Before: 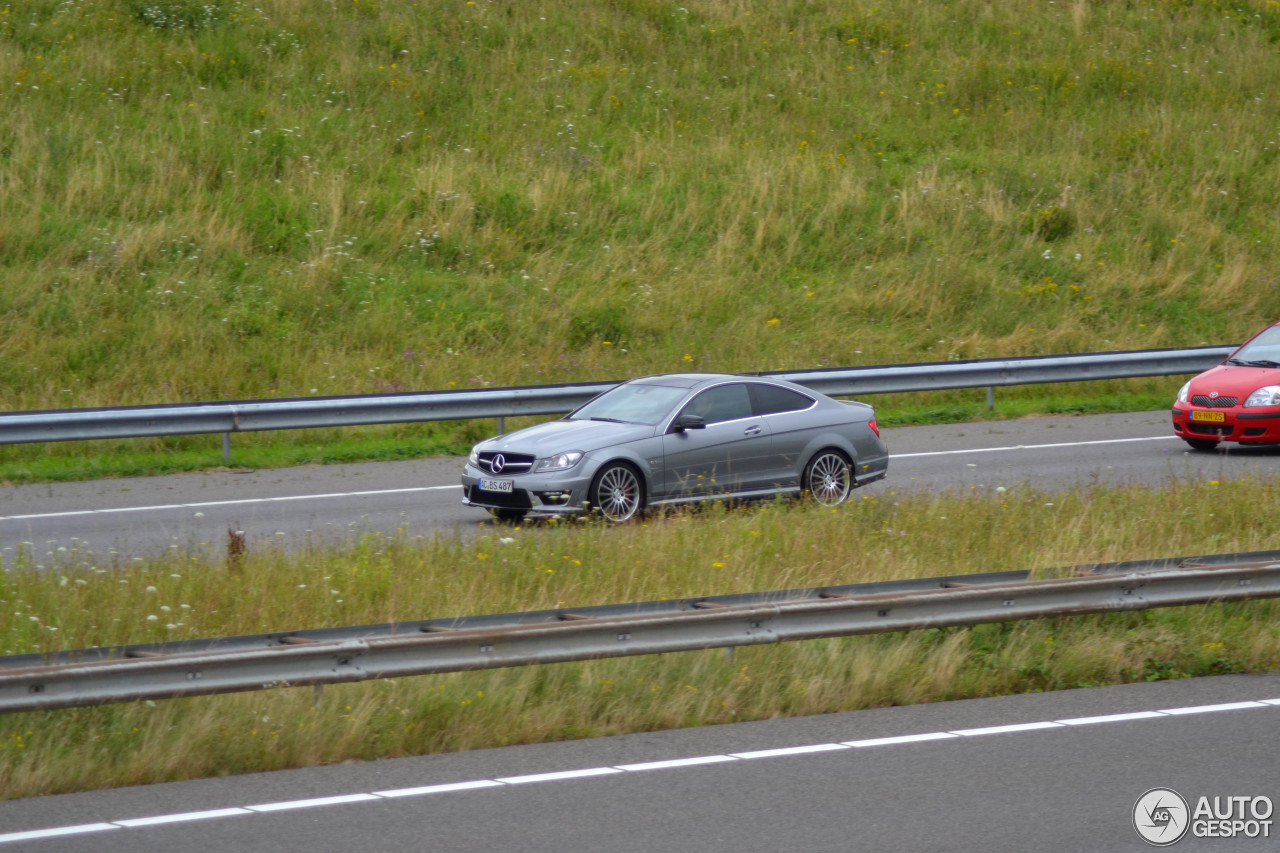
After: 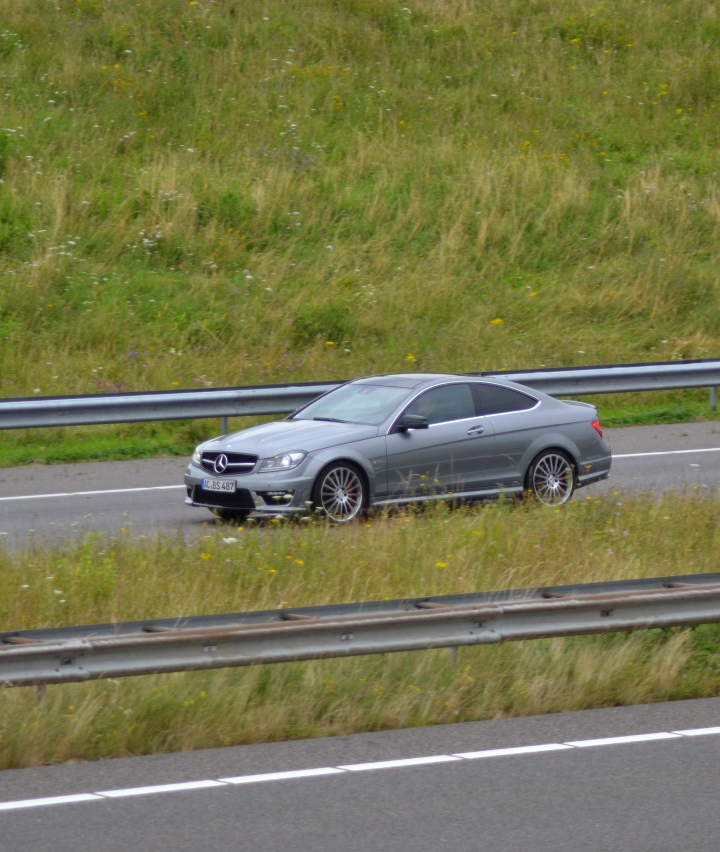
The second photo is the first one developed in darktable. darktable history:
crop: left 21.699%, right 22.024%, bottom 0.01%
